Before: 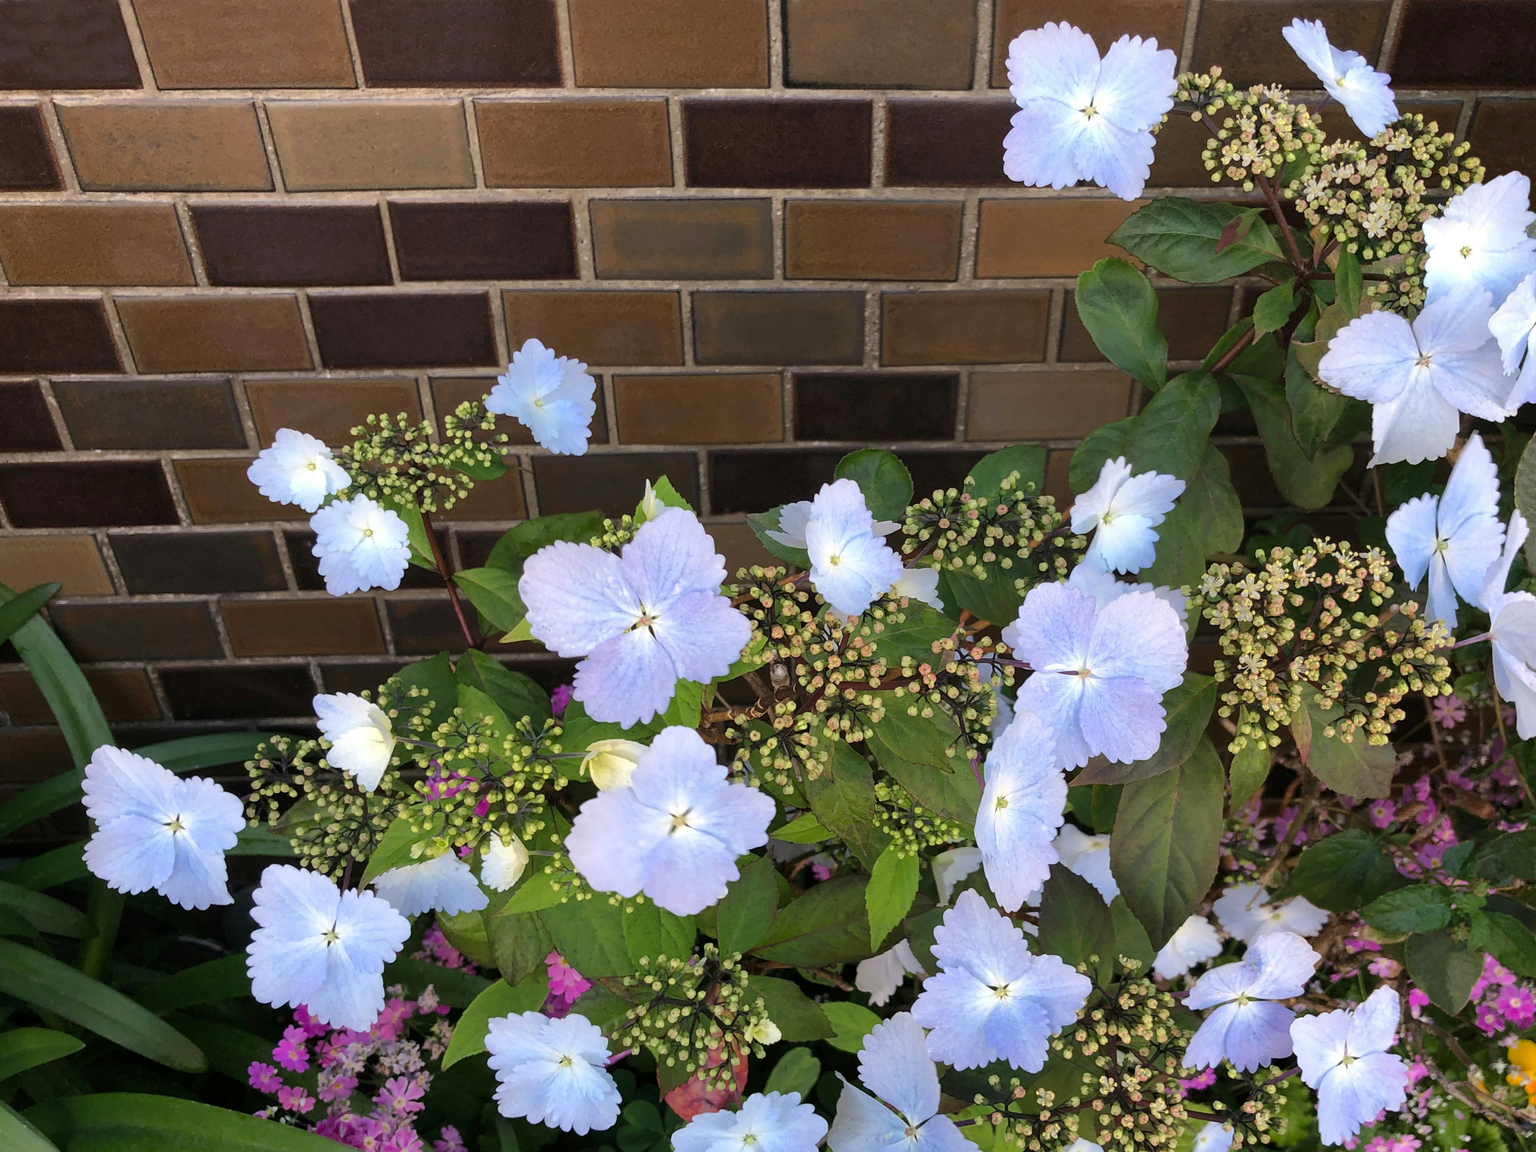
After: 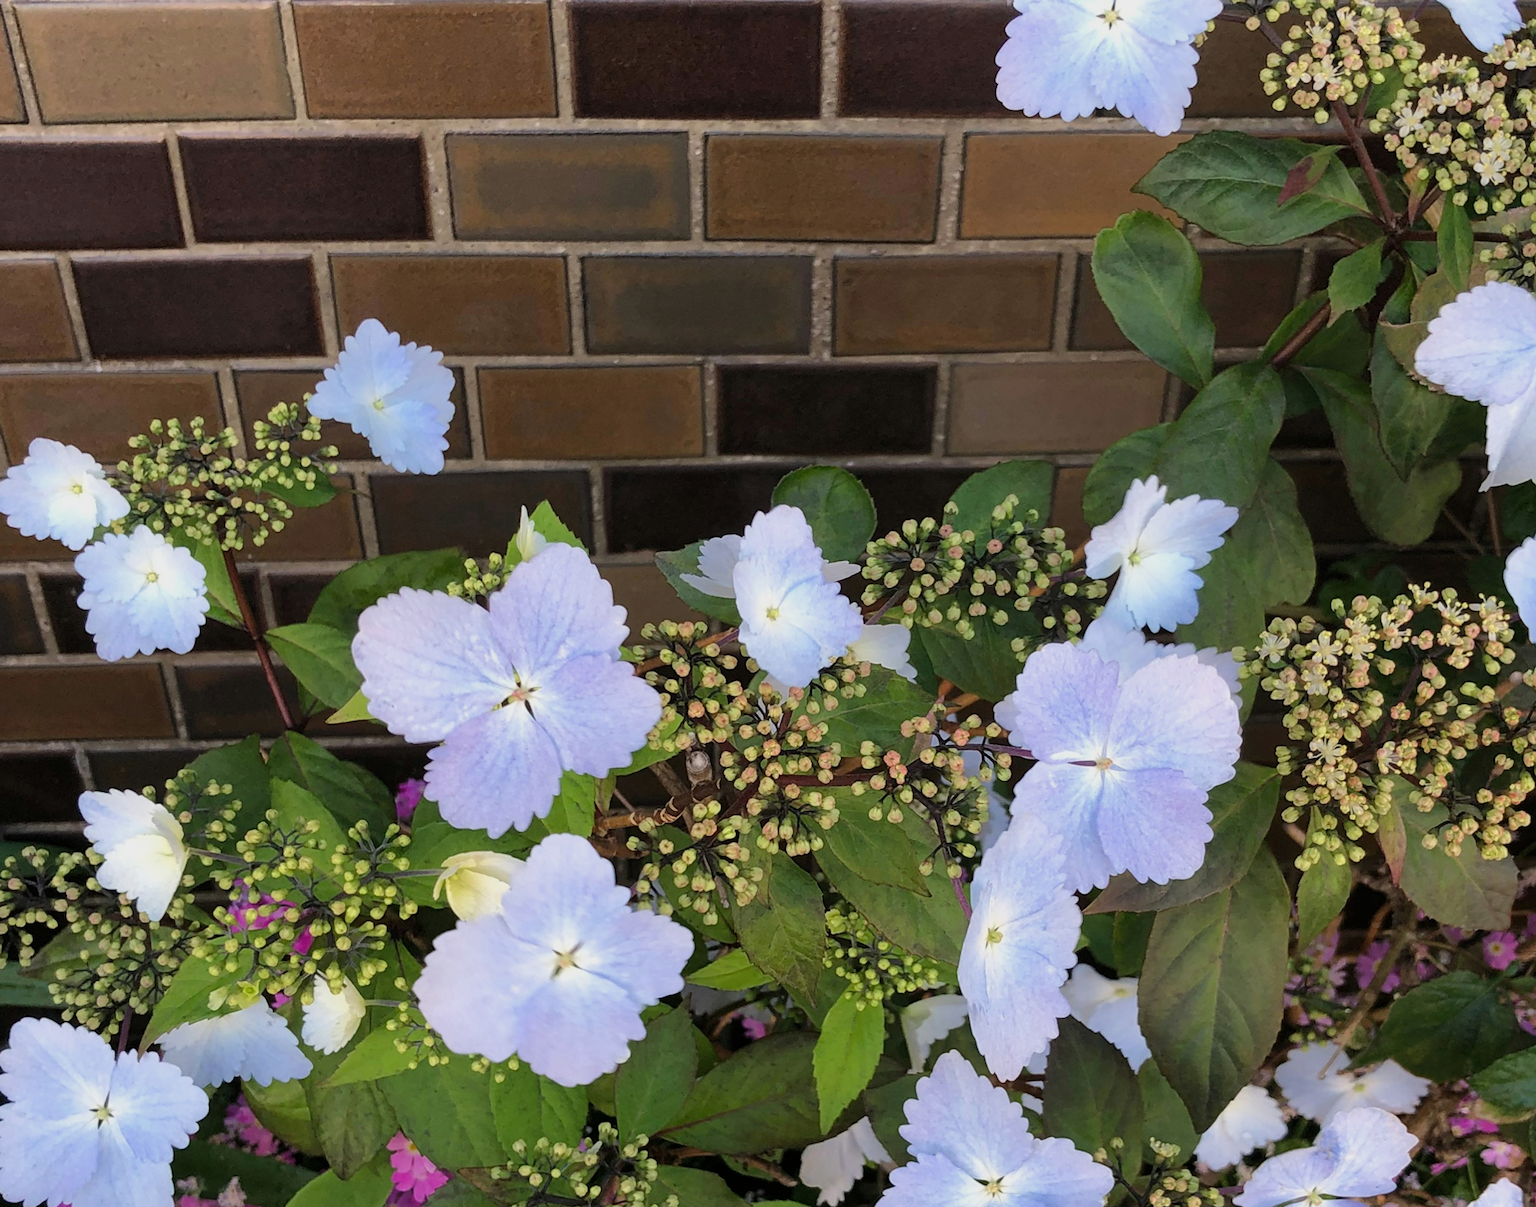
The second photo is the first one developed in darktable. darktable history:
crop: left 16.56%, top 8.591%, right 8.18%, bottom 12.523%
filmic rgb: black relative exposure -11.37 EV, white relative exposure 3.22 EV, hardness 6.84
